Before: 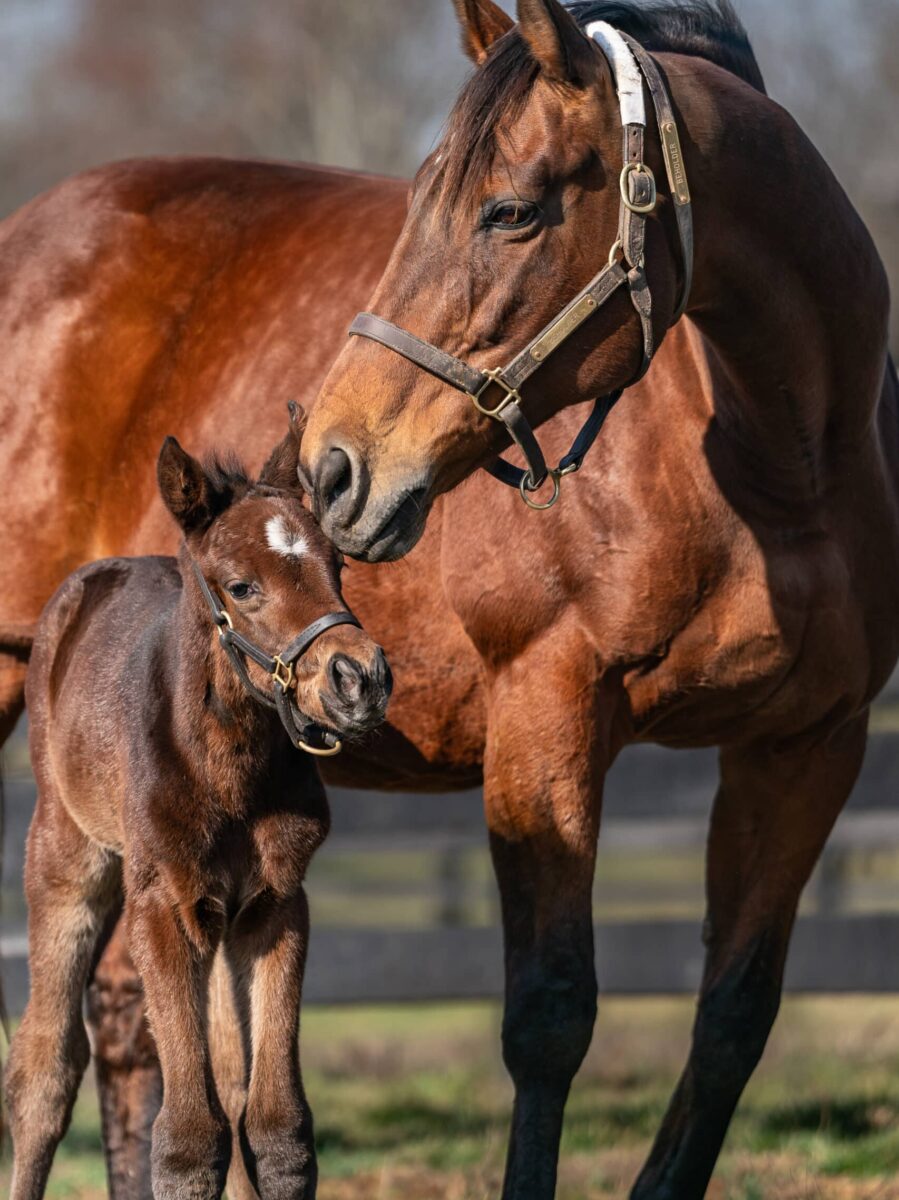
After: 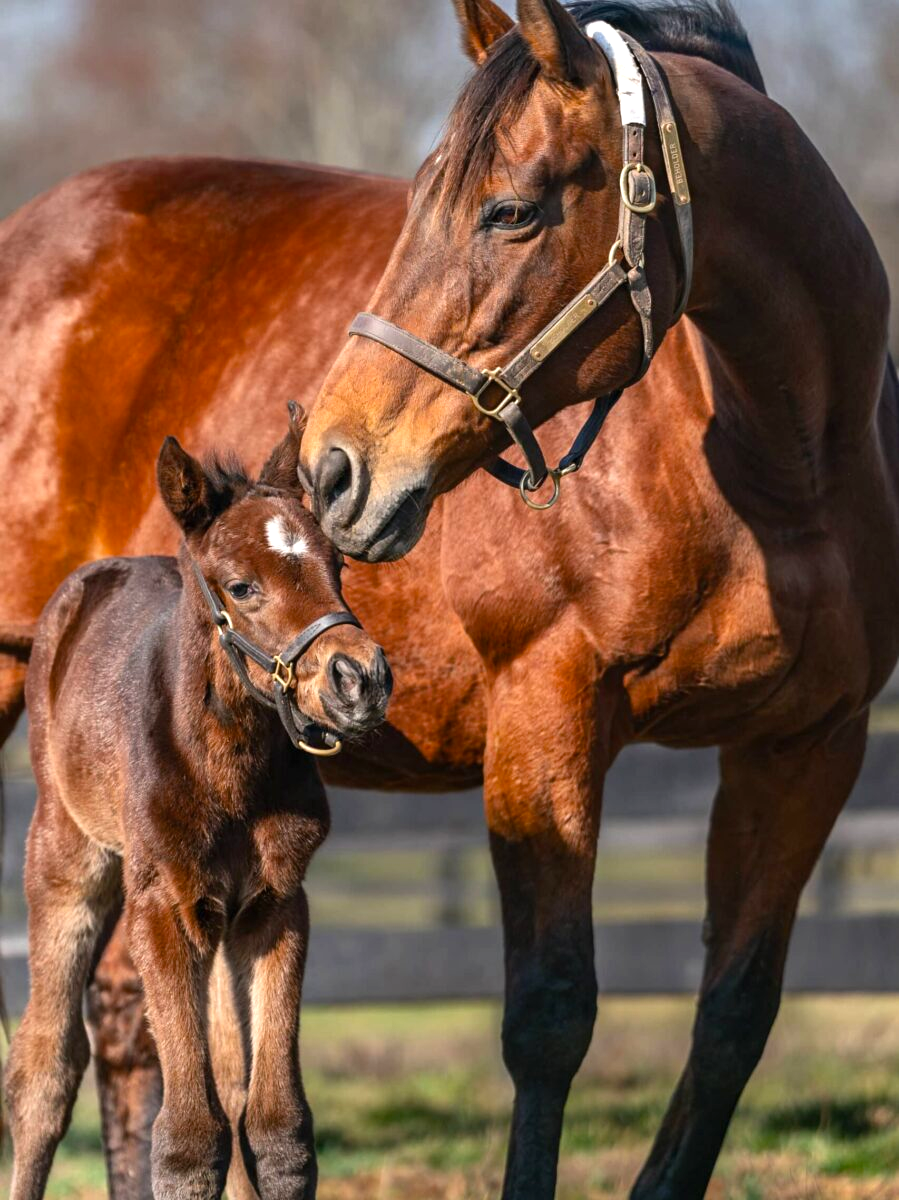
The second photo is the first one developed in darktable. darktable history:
exposure: black level correction 0, exposure 0.5 EV, compensate highlight preservation false
color balance rgb: perceptual saturation grading › global saturation 8.89%, saturation formula JzAzBz (2021)
